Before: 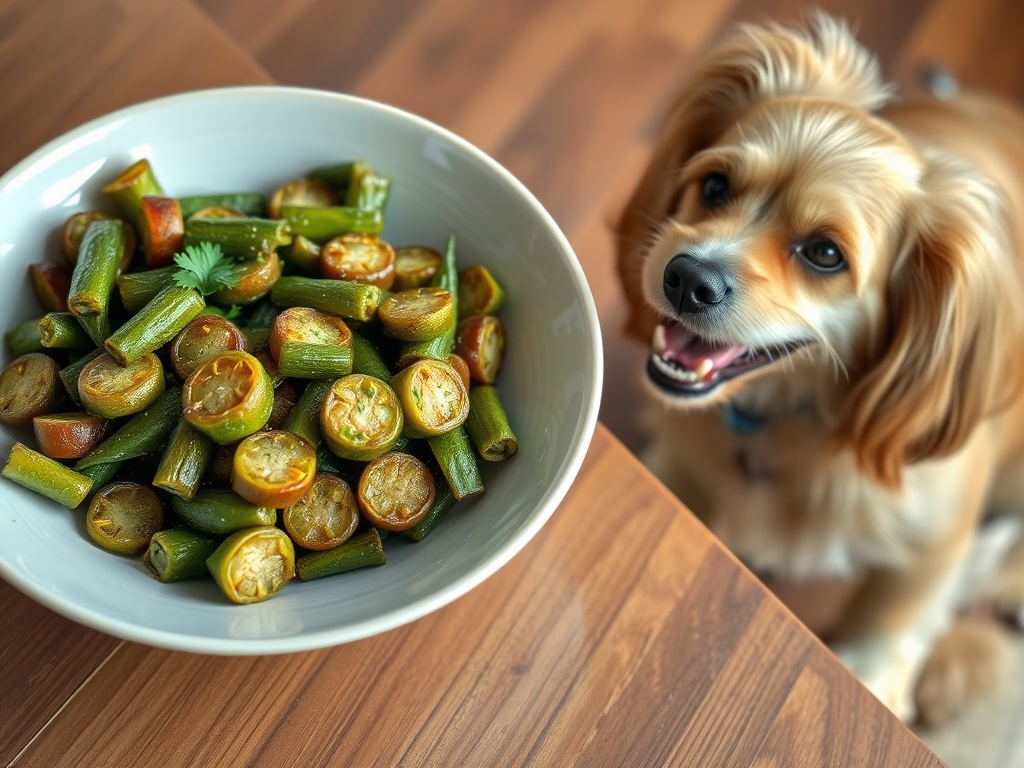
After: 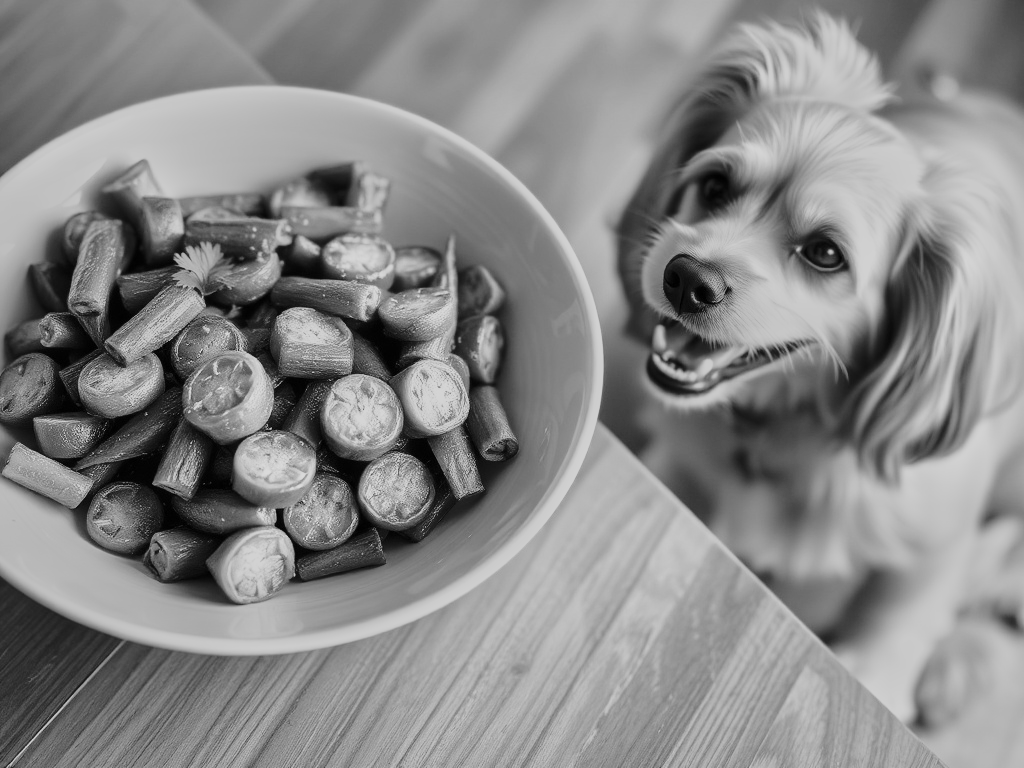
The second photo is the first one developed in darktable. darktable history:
base curve: curves: ch0 [(0, 0) (0.032, 0.037) (0.105, 0.228) (0.435, 0.76) (0.856, 0.983) (1, 1)], preserve colors none
monochrome: a 79.32, b 81.83, size 1.1
